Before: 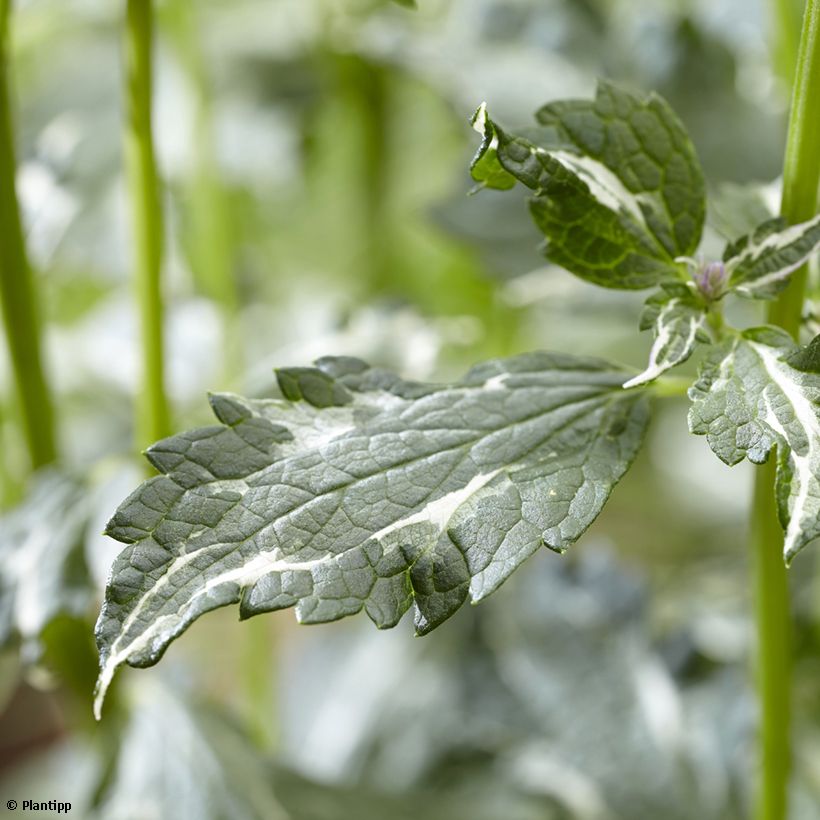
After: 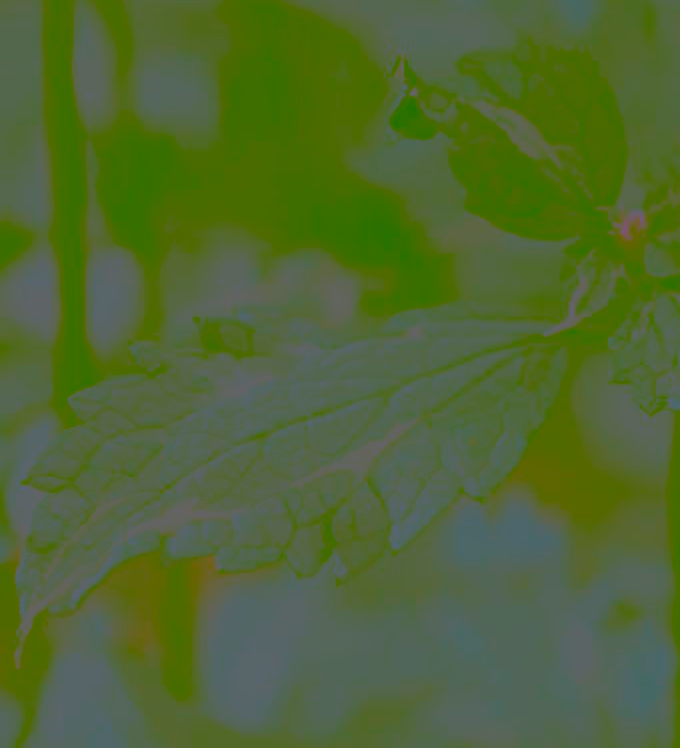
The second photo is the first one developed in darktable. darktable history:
sharpen: on, module defaults
contrast brightness saturation: contrast -0.983, brightness -0.161, saturation 0.733
crop: left 9.808%, top 6.261%, right 7.162%, bottom 2.458%
shadows and highlights: shadows 40.19, highlights -60.02
